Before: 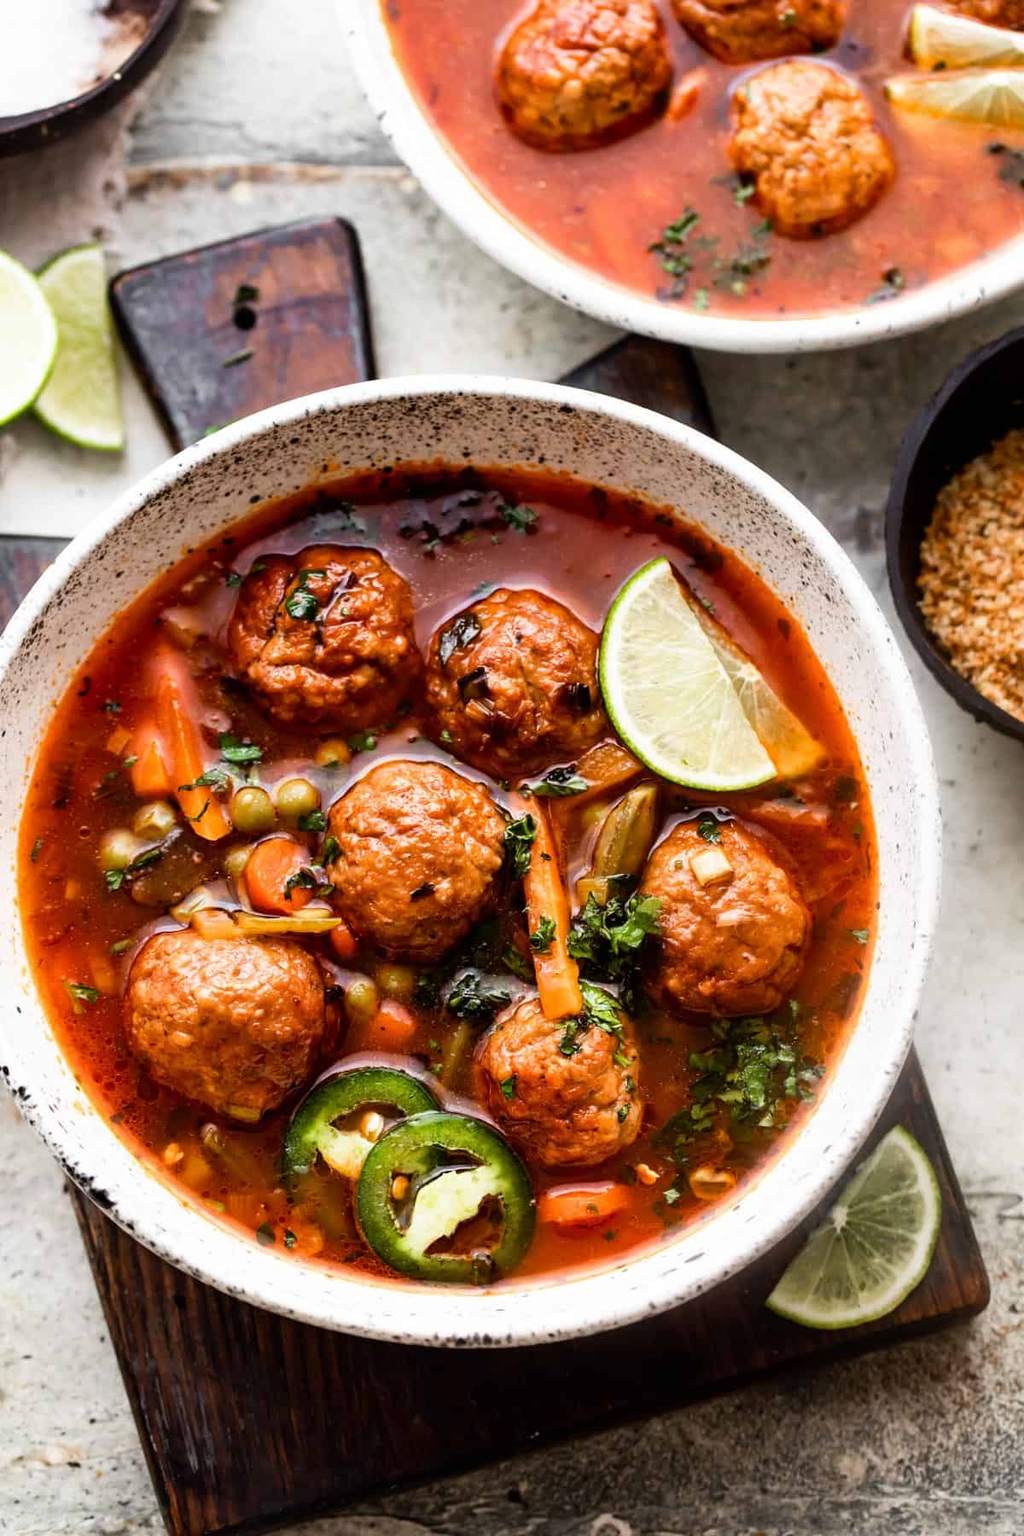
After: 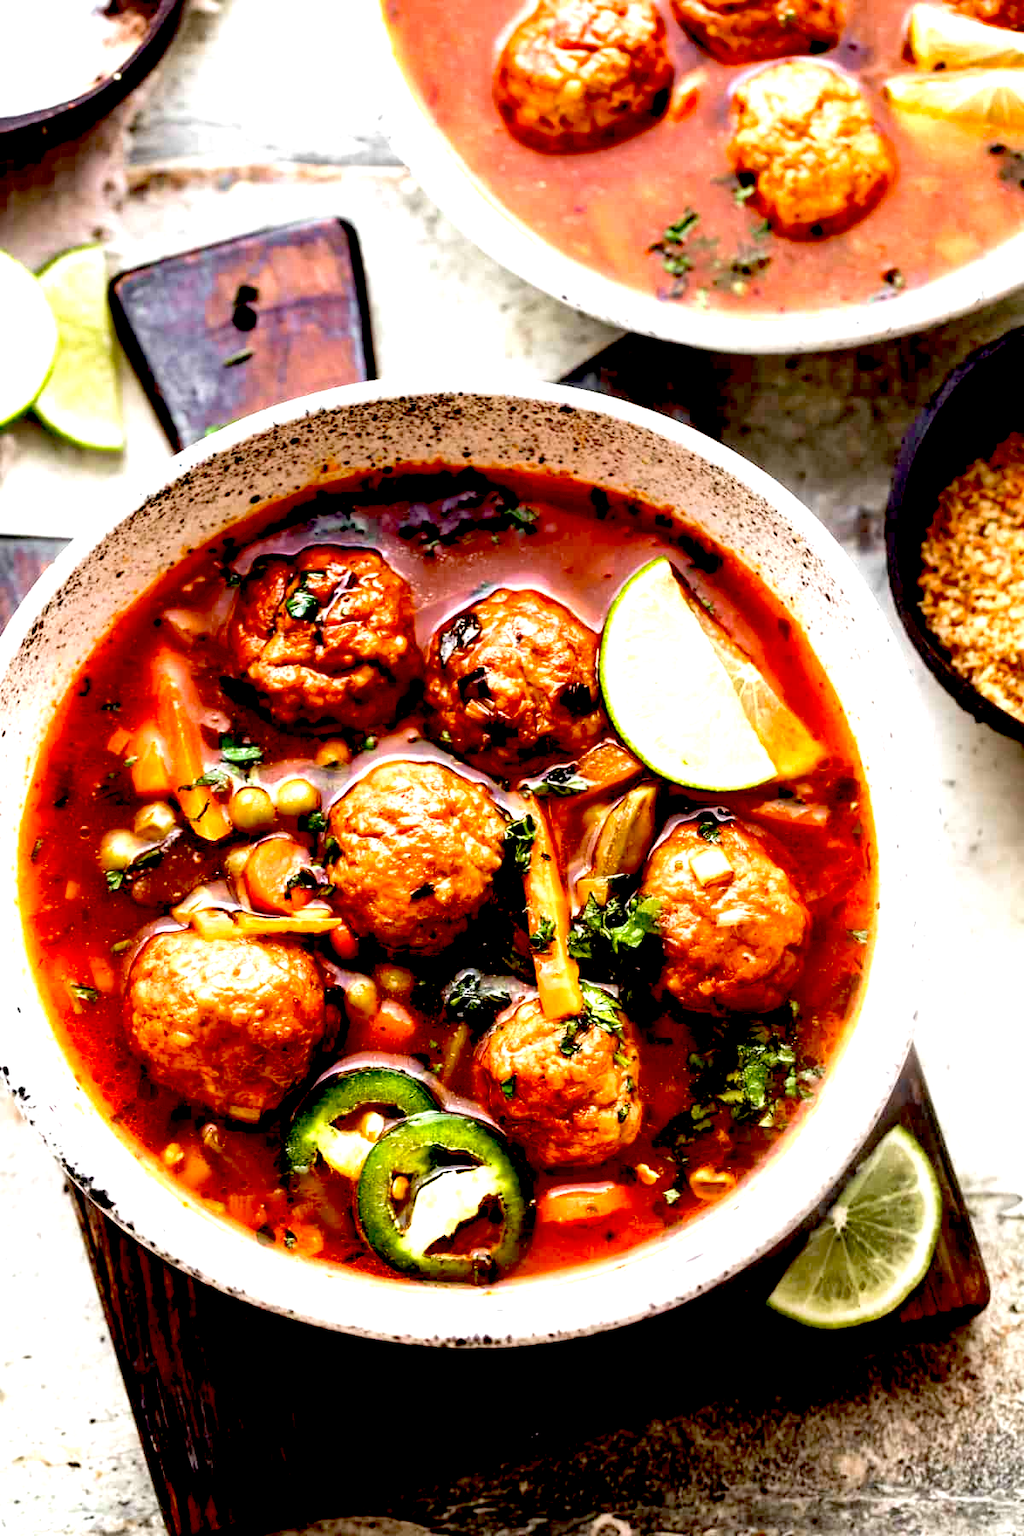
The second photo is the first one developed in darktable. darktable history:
velvia: on, module defaults
exposure: black level correction 0.035, exposure 0.9 EV, compensate highlight preservation false
